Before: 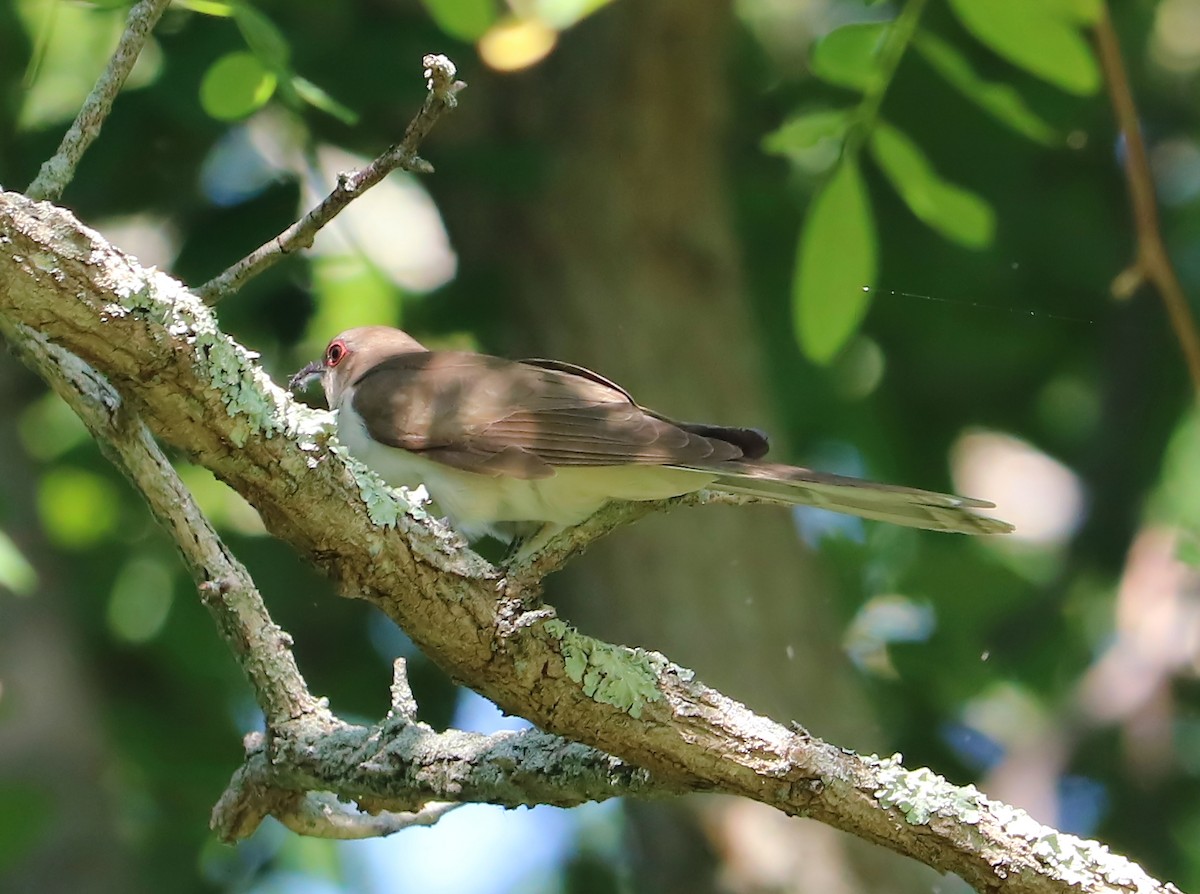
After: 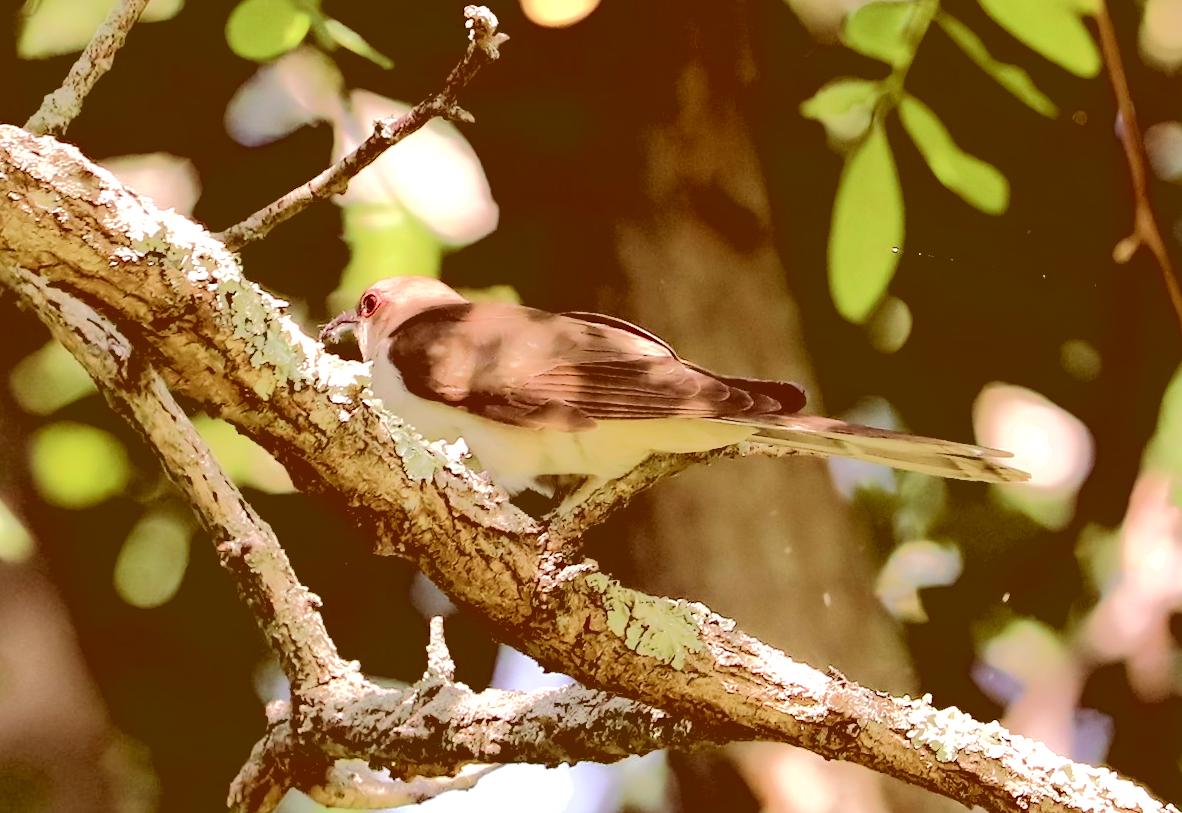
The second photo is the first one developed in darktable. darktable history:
rotate and perspective: rotation -0.013°, lens shift (vertical) -0.027, lens shift (horizontal) 0.178, crop left 0.016, crop right 0.989, crop top 0.082, crop bottom 0.918
base curve: curves: ch0 [(0.065, 0.026) (0.236, 0.358) (0.53, 0.546) (0.777, 0.841) (0.924, 0.992)], preserve colors average RGB
exposure: exposure 0.4 EV, compensate highlight preservation false
color correction: highlights a* 9.03, highlights b* 8.71, shadows a* 40, shadows b* 40, saturation 0.8
